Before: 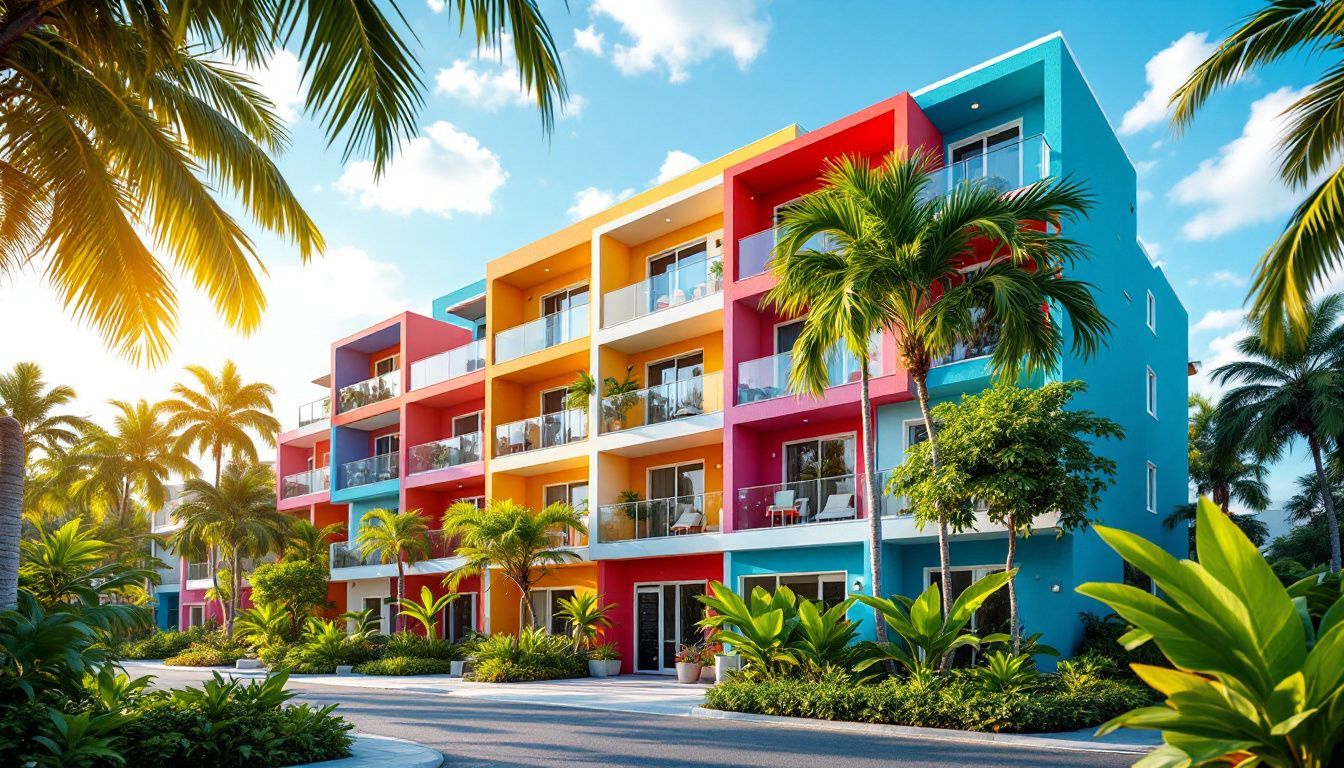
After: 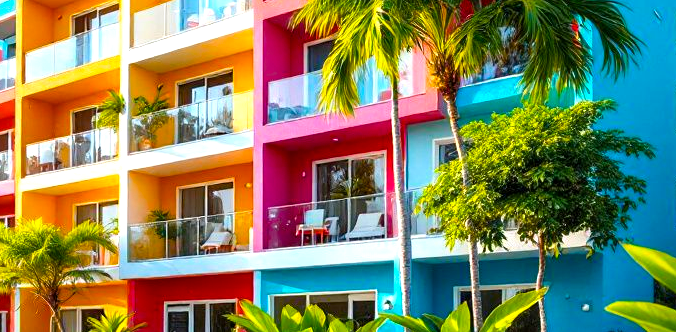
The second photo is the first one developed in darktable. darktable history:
color balance rgb: perceptual saturation grading › global saturation 30%, global vibrance 20%
crop: left 35.03%, top 36.625%, right 14.663%, bottom 20.057%
exposure: black level correction 0.001, exposure 0.5 EV, compensate exposure bias true, compensate highlight preservation false
